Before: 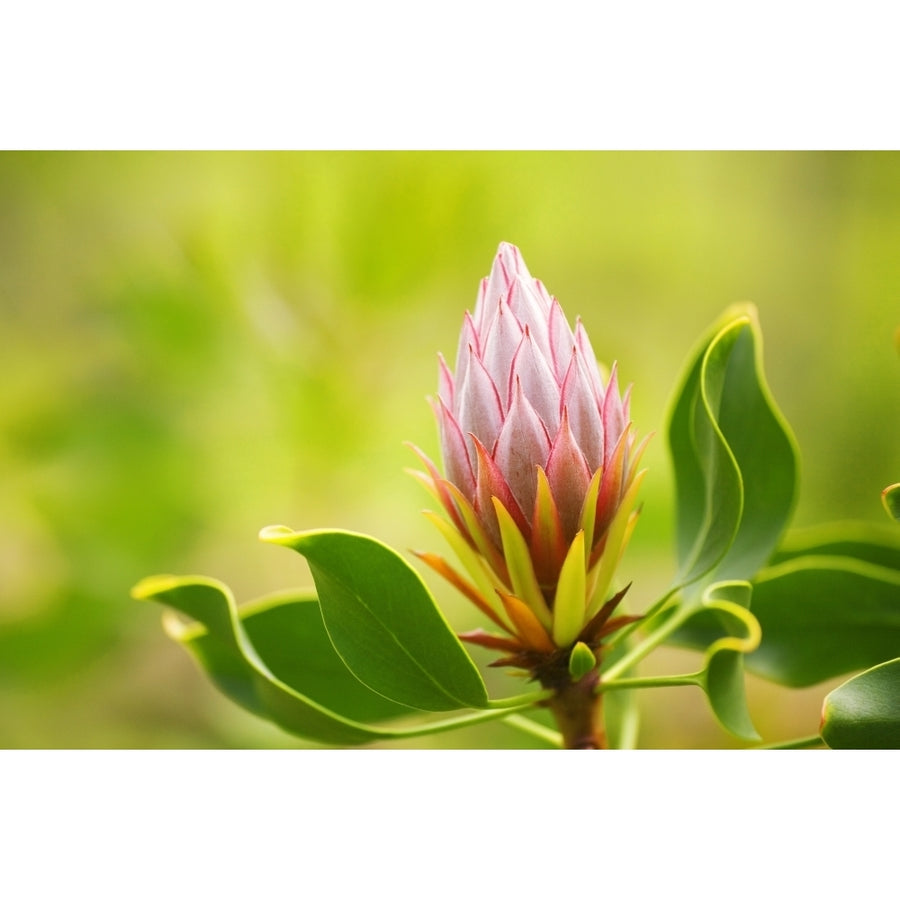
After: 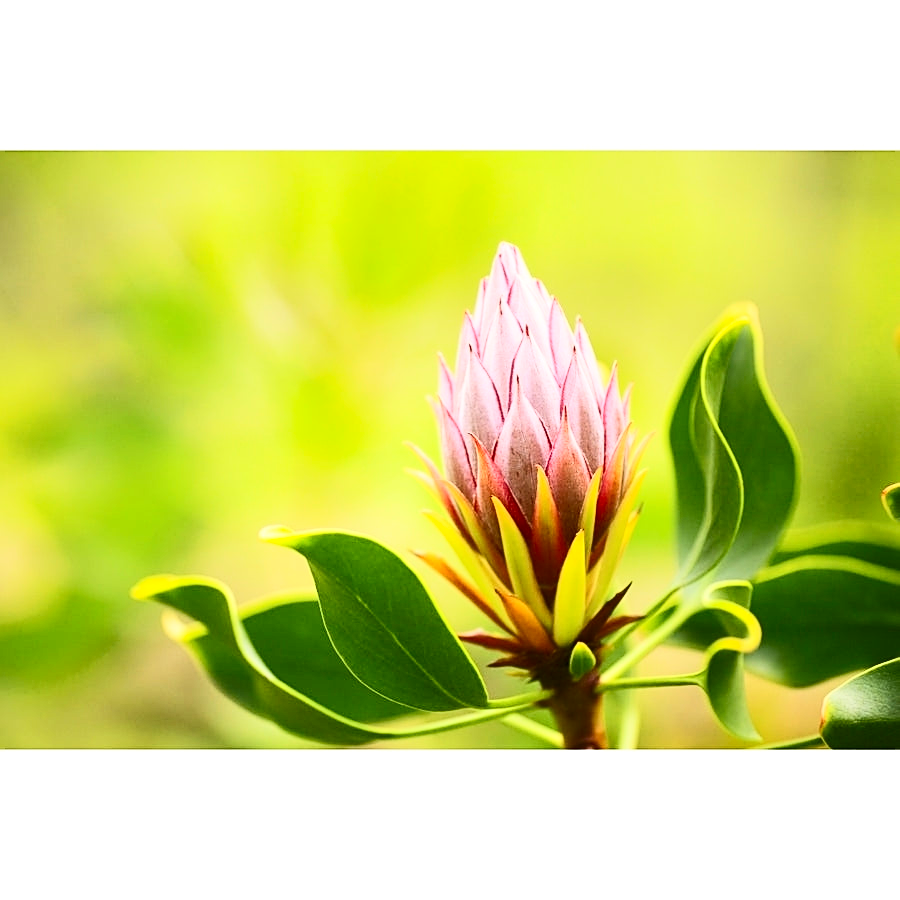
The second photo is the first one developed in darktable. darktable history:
sharpen: on, module defaults
contrast brightness saturation: contrast 0.404, brightness 0.114, saturation 0.21
